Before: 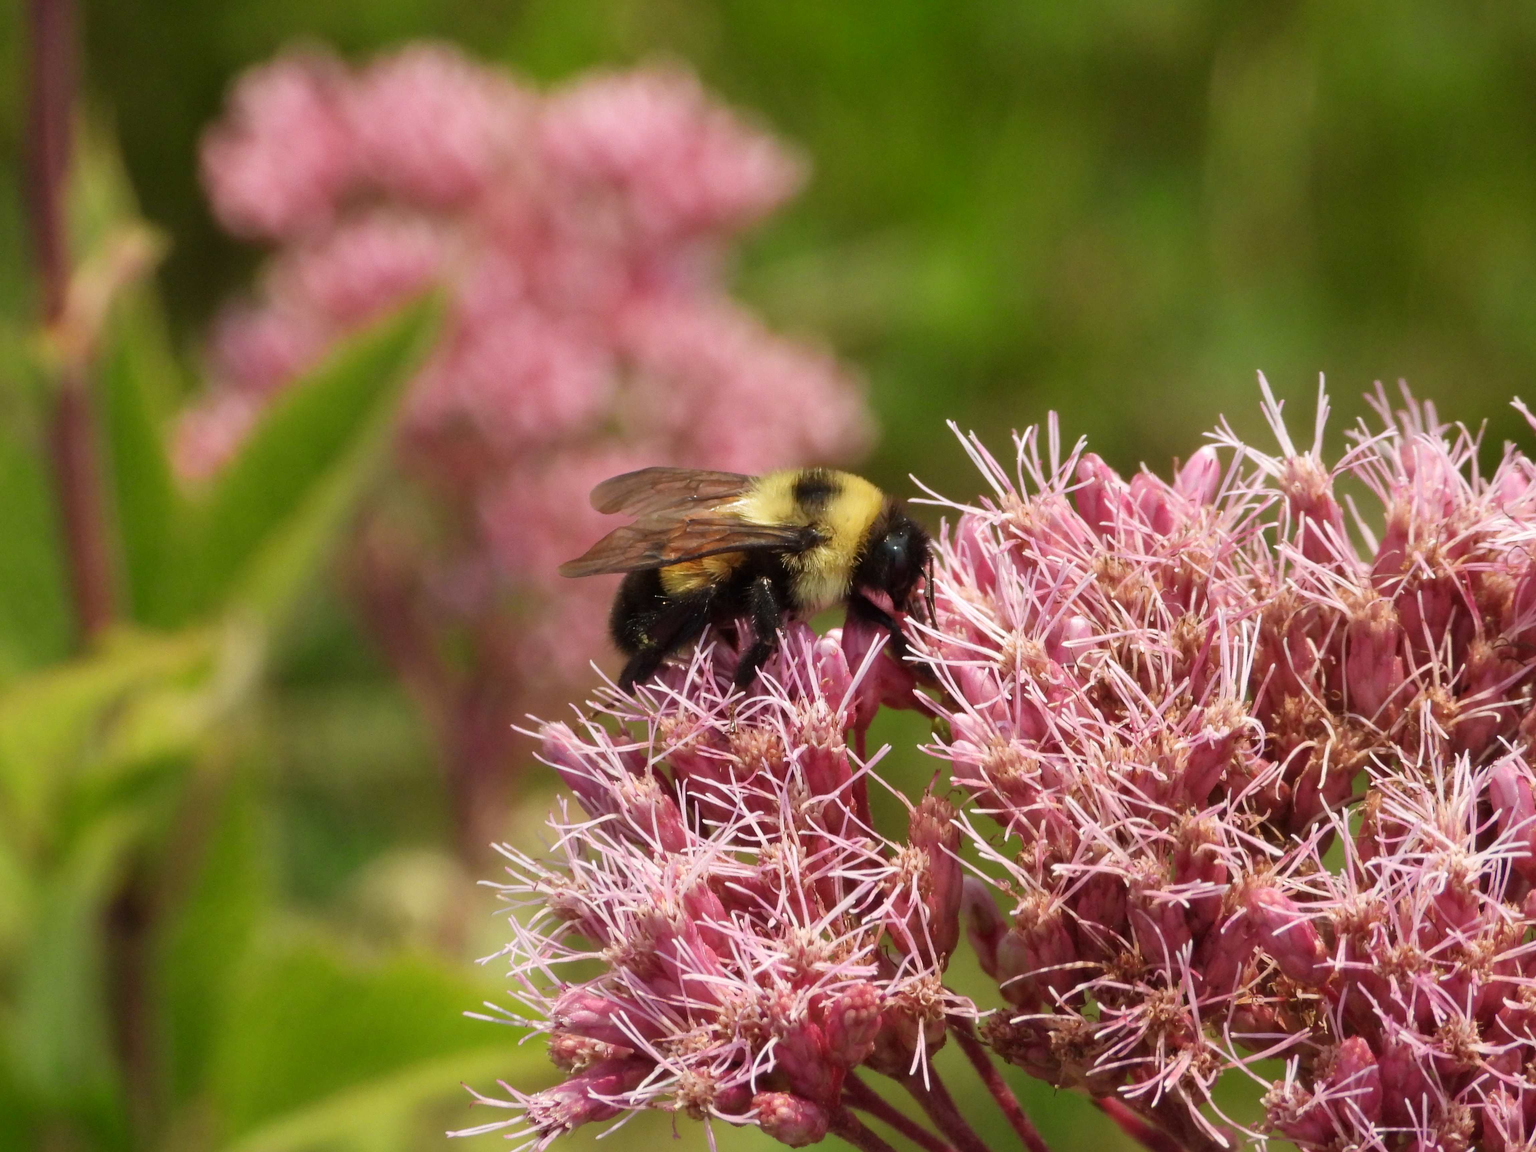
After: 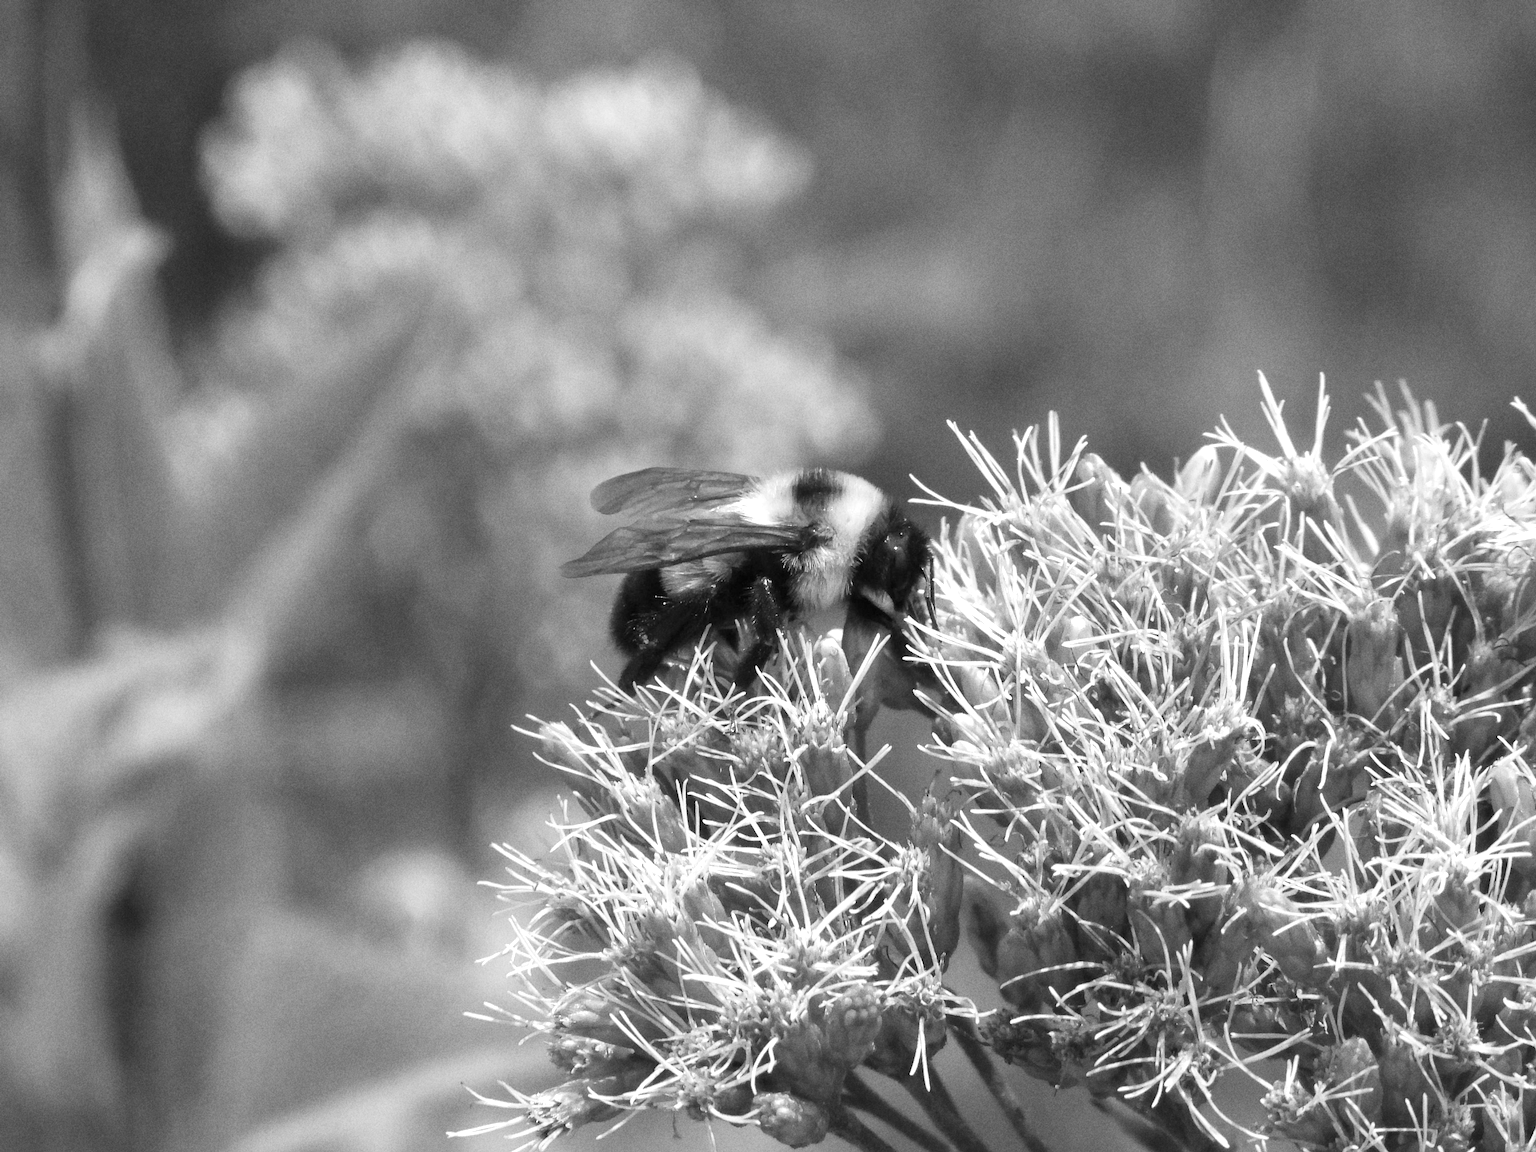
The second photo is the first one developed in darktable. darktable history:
grain: on, module defaults
exposure: exposure 0.559 EV, compensate highlight preservation false
tone equalizer: on, module defaults
contrast brightness saturation: saturation -1
